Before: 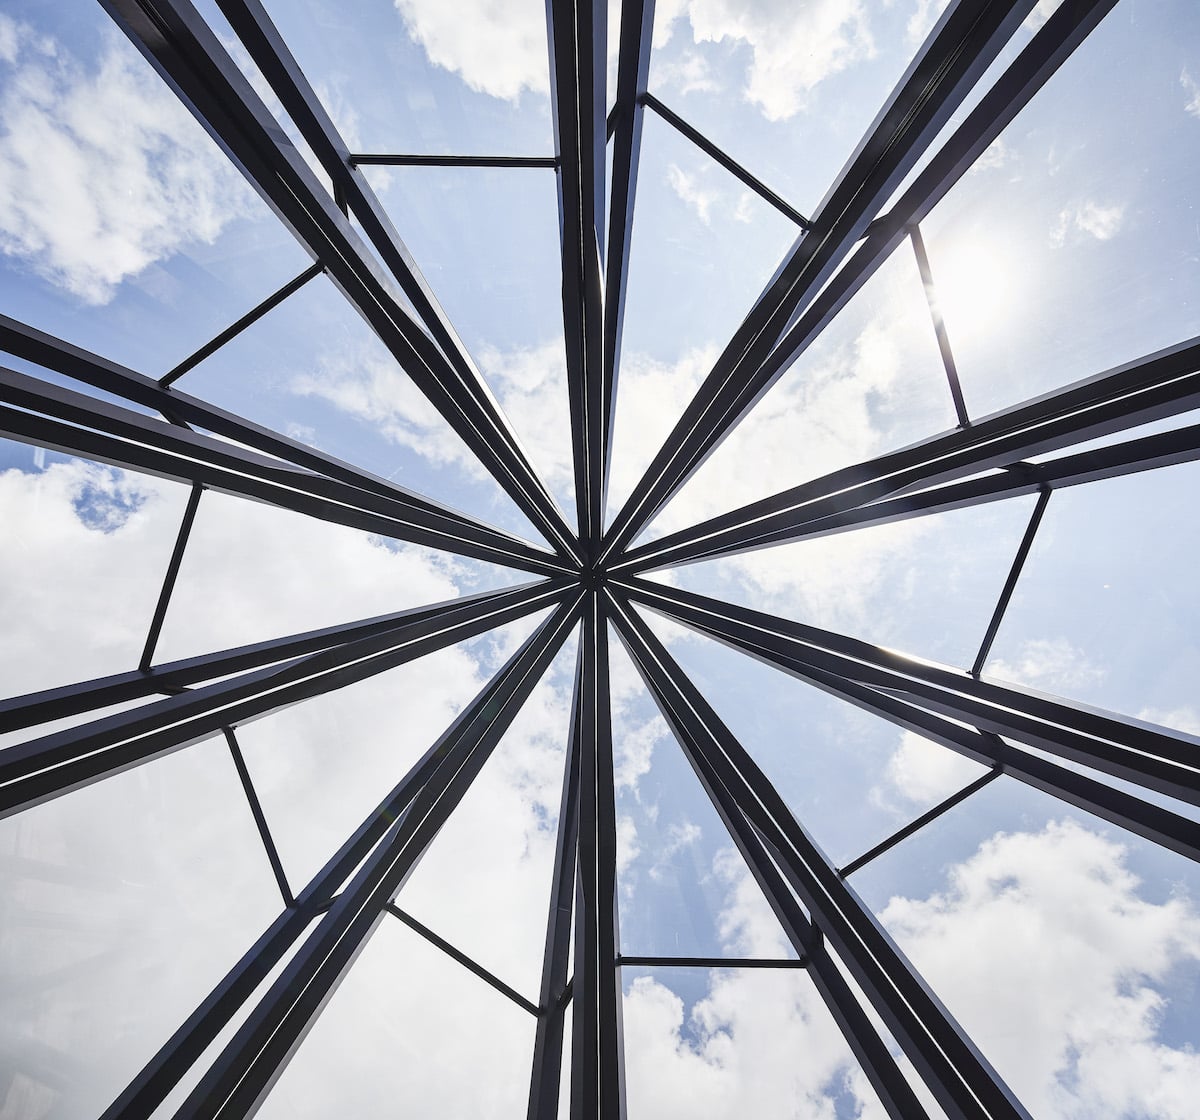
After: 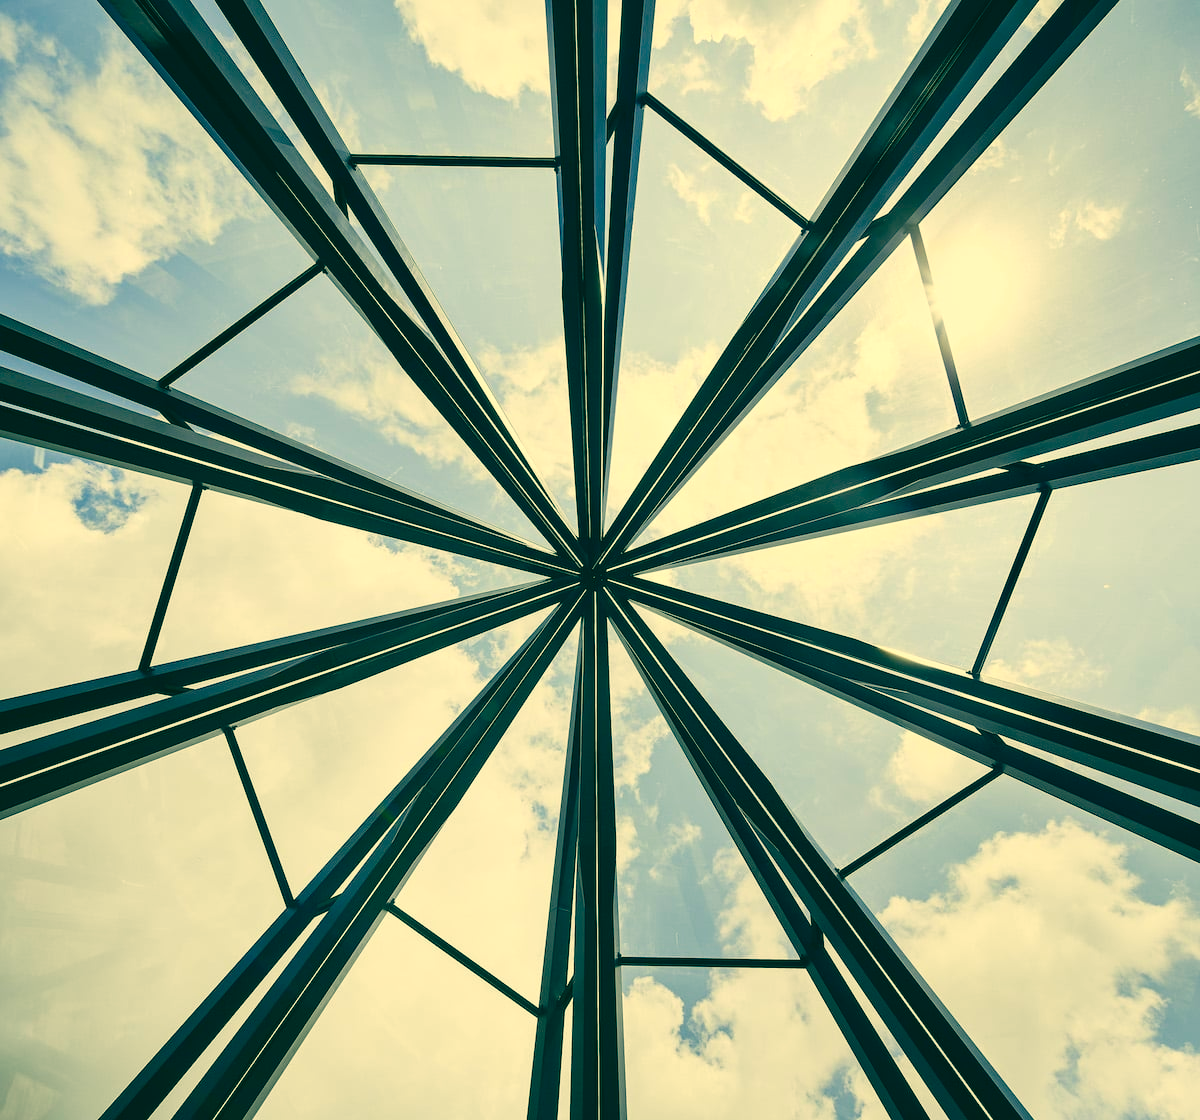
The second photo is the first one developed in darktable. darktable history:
color correction: highlights a* 1.92, highlights b* 33.82, shadows a* -36.35, shadows b* -5.58
